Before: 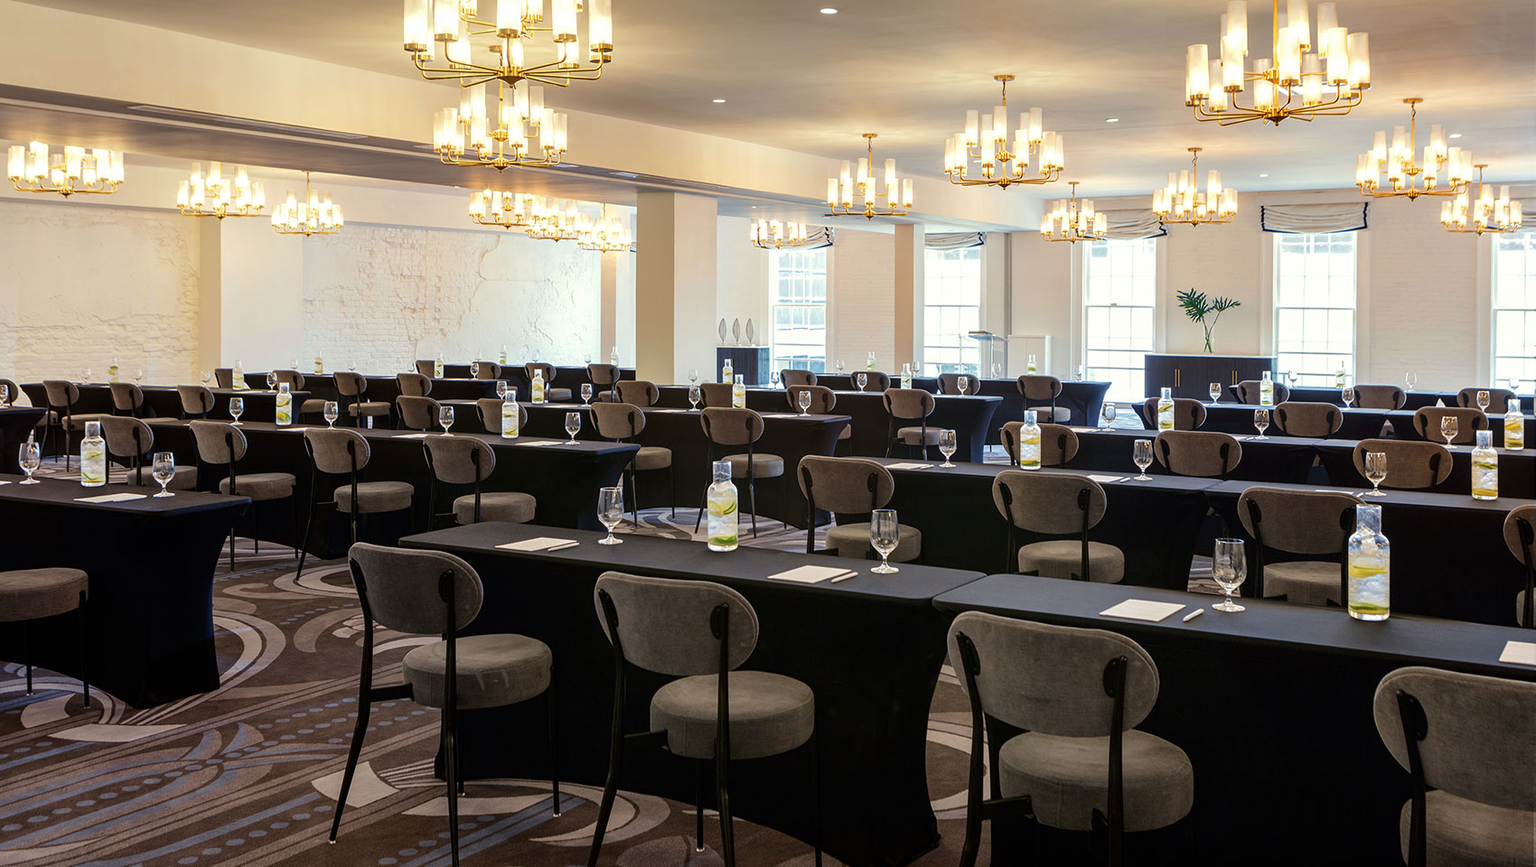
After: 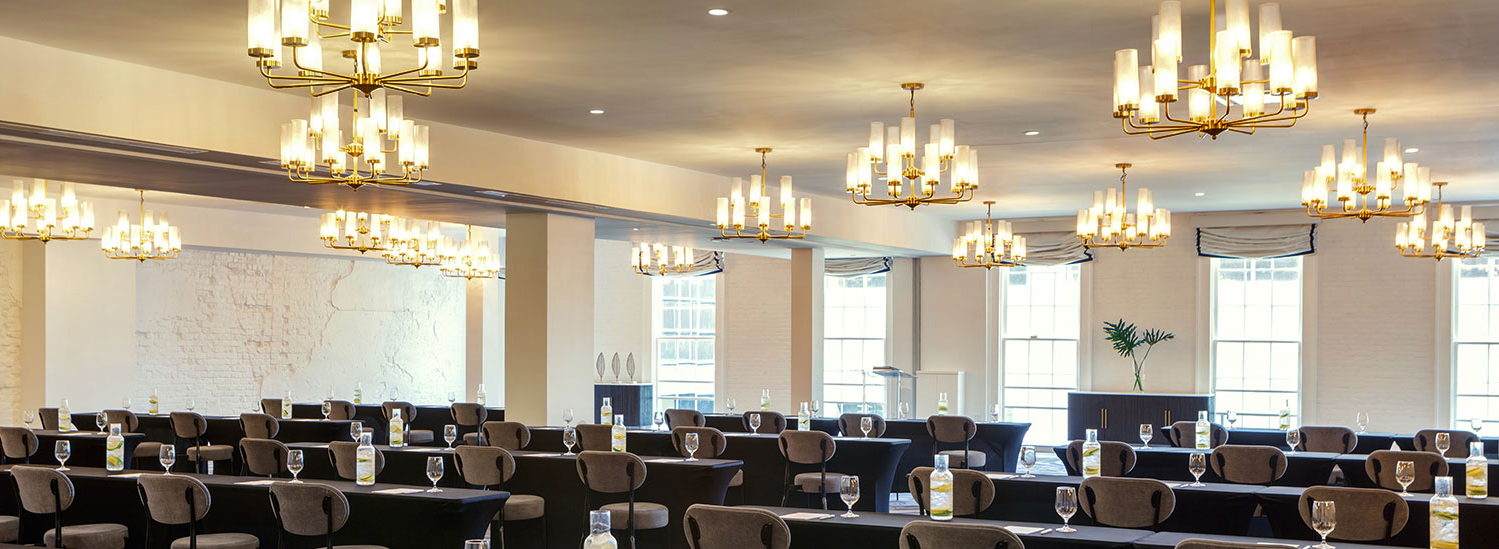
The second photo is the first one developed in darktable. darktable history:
crop and rotate: left 11.812%, bottom 42.776%
shadows and highlights: shadows 32.83, highlights -47.7, soften with gaussian
